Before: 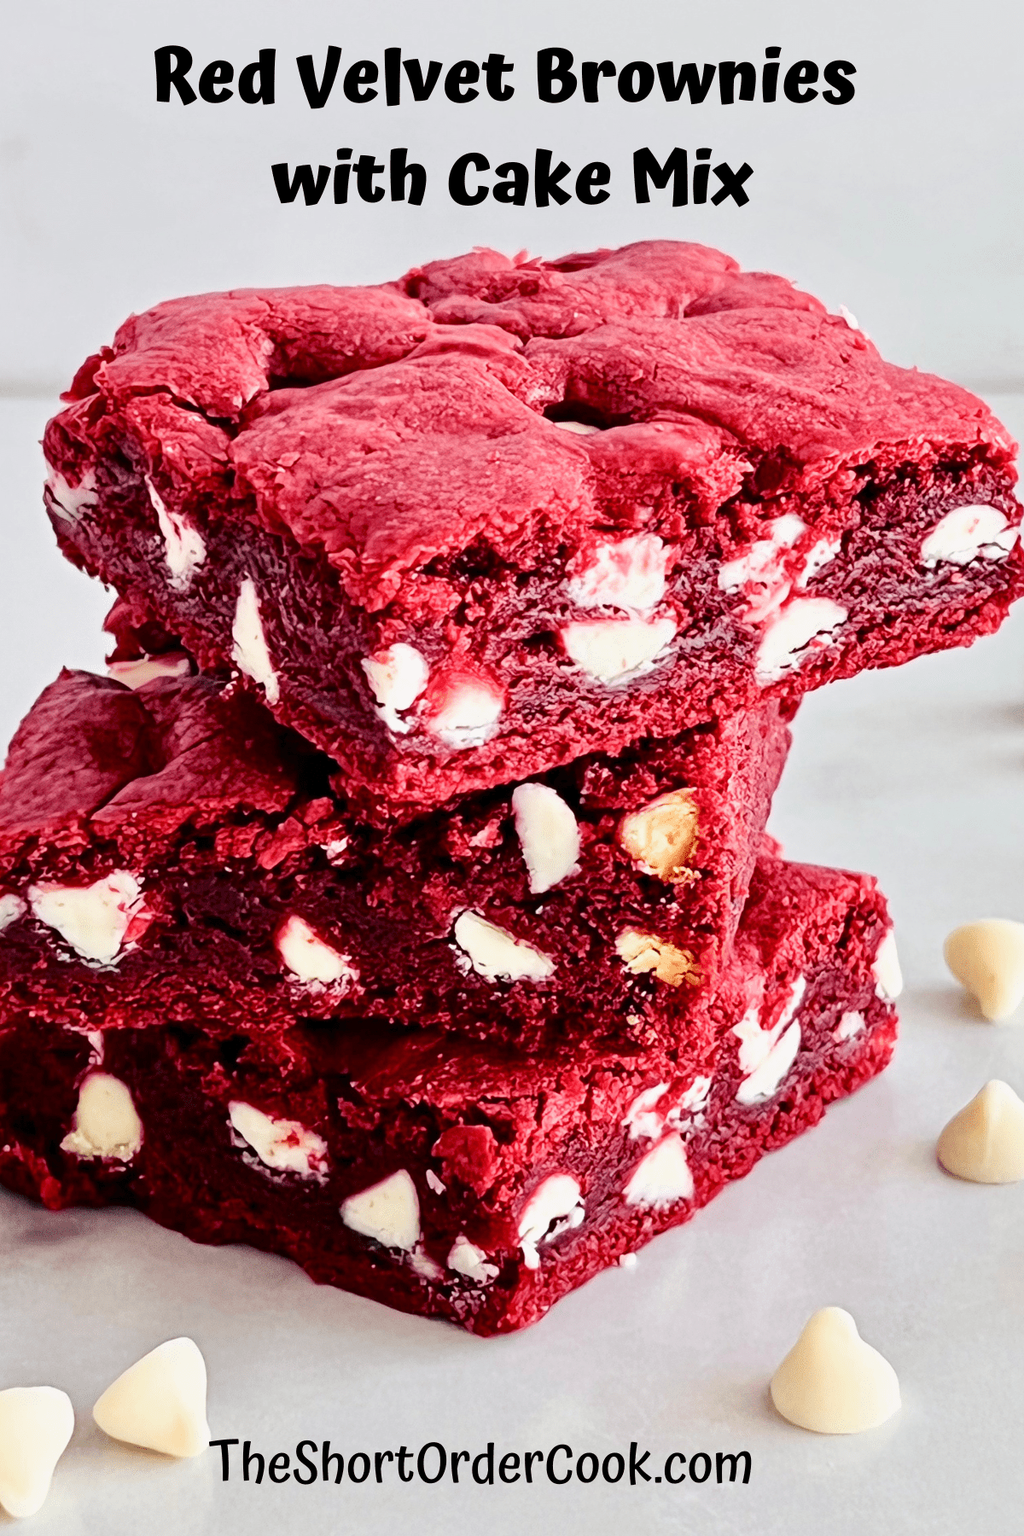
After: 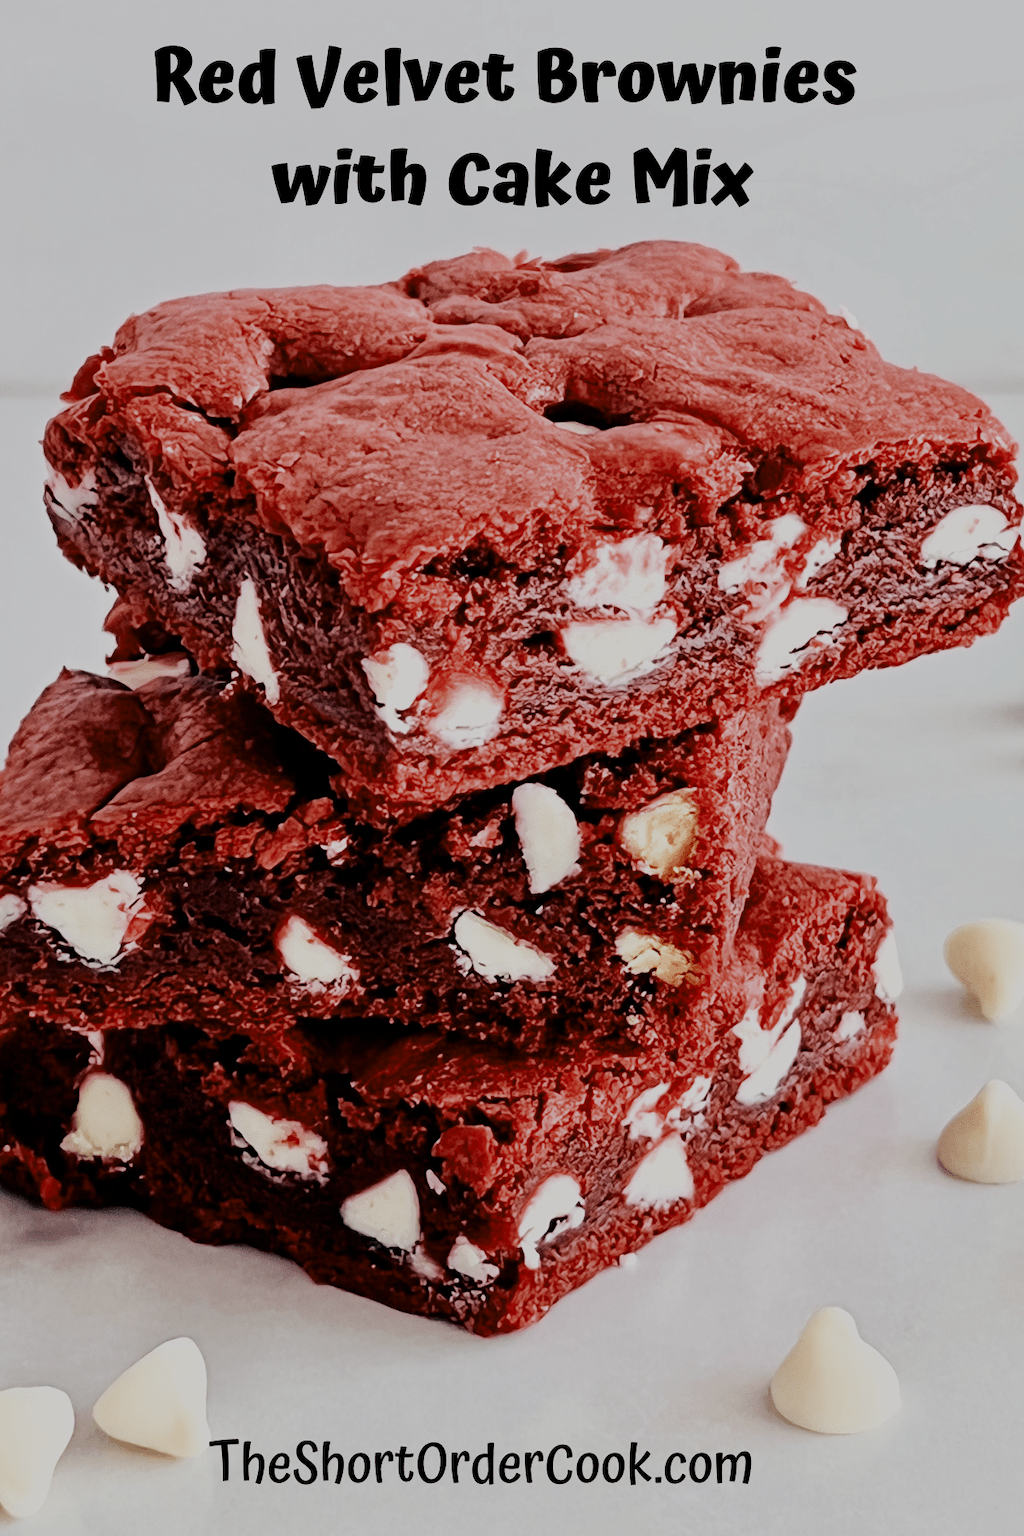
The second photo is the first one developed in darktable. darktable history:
filmic rgb: black relative exposure -6.98 EV, white relative exposure 5.63 EV, hardness 2.86
color correction: saturation 0.98
color zones: curves: ch0 [(0, 0.5) (0.125, 0.4) (0.25, 0.5) (0.375, 0.4) (0.5, 0.4) (0.625, 0.35) (0.75, 0.35) (0.875, 0.5)]; ch1 [(0, 0.35) (0.125, 0.45) (0.25, 0.35) (0.375, 0.35) (0.5, 0.35) (0.625, 0.35) (0.75, 0.45) (0.875, 0.35)]; ch2 [(0, 0.6) (0.125, 0.5) (0.25, 0.5) (0.375, 0.6) (0.5, 0.6) (0.625, 0.5) (0.75, 0.5) (0.875, 0.5)]
